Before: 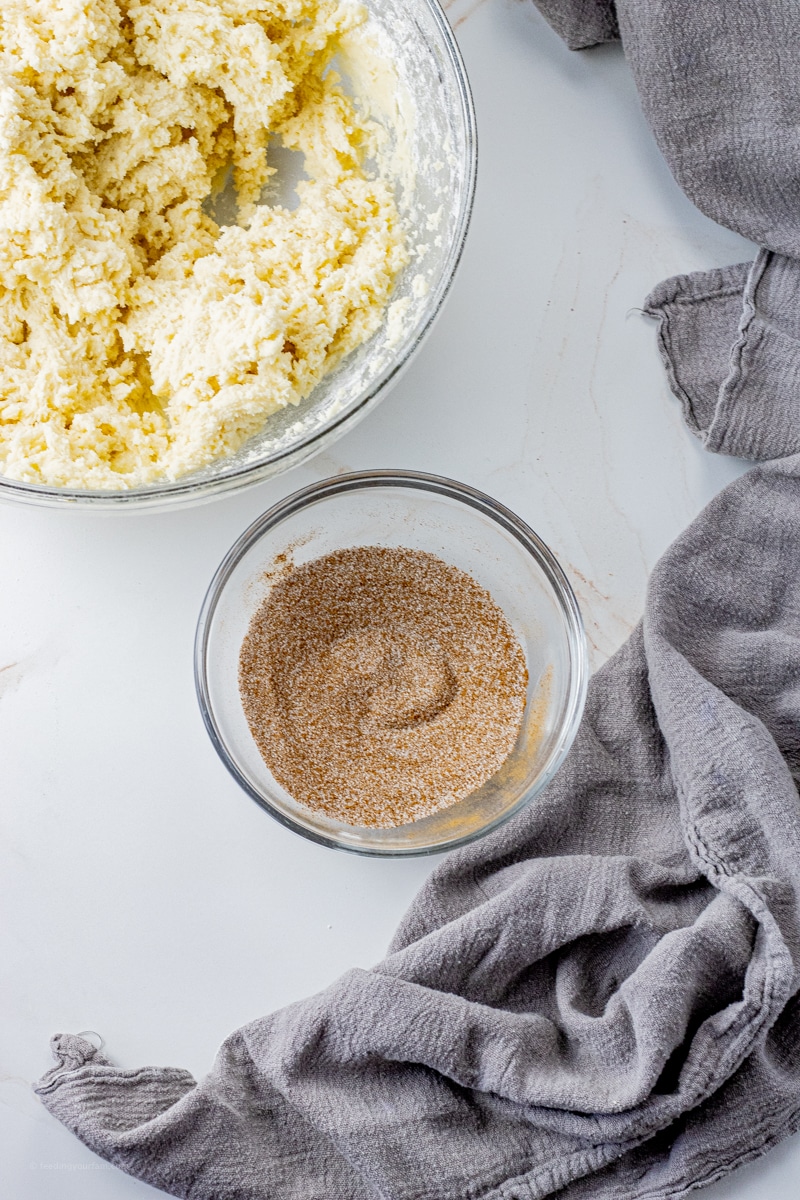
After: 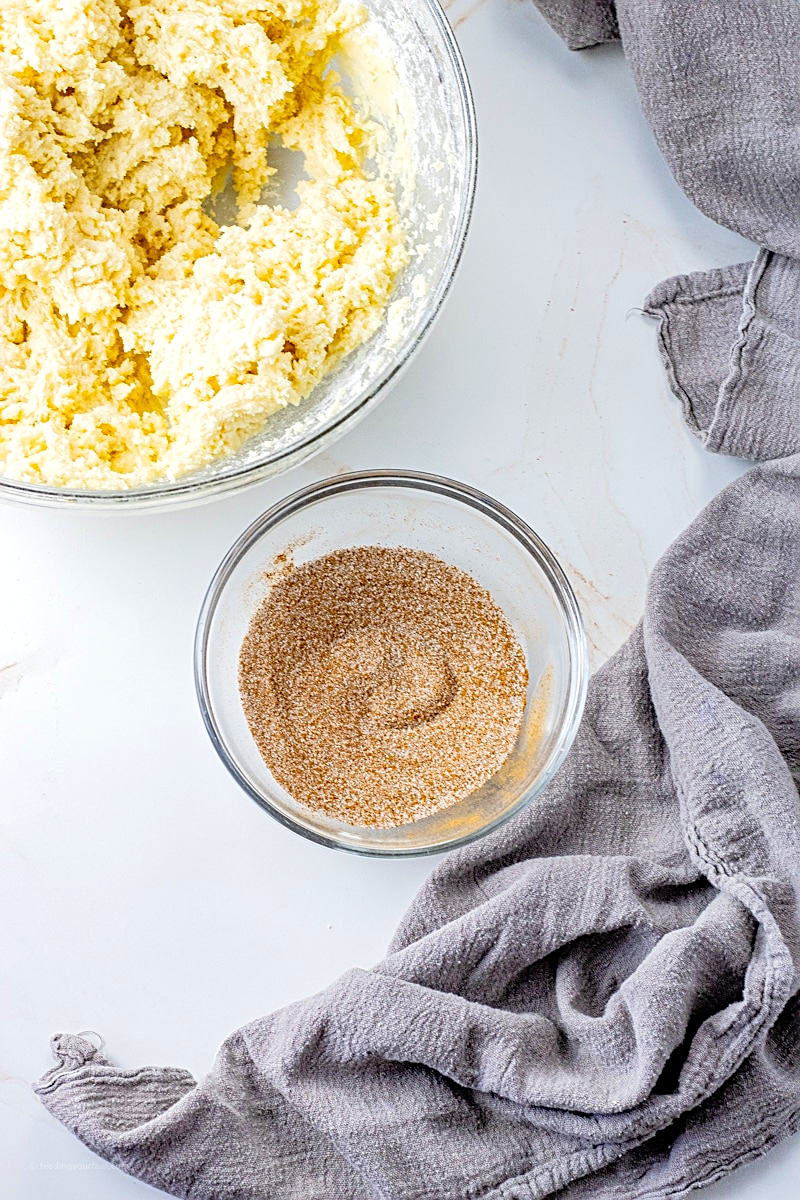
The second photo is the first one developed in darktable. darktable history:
exposure: exposure 0.211 EV, compensate highlight preservation false
contrast brightness saturation: brightness 0.086, saturation 0.193
tone equalizer: smoothing diameter 24.84%, edges refinement/feathering 14.37, preserve details guided filter
sharpen: on, module defaults
